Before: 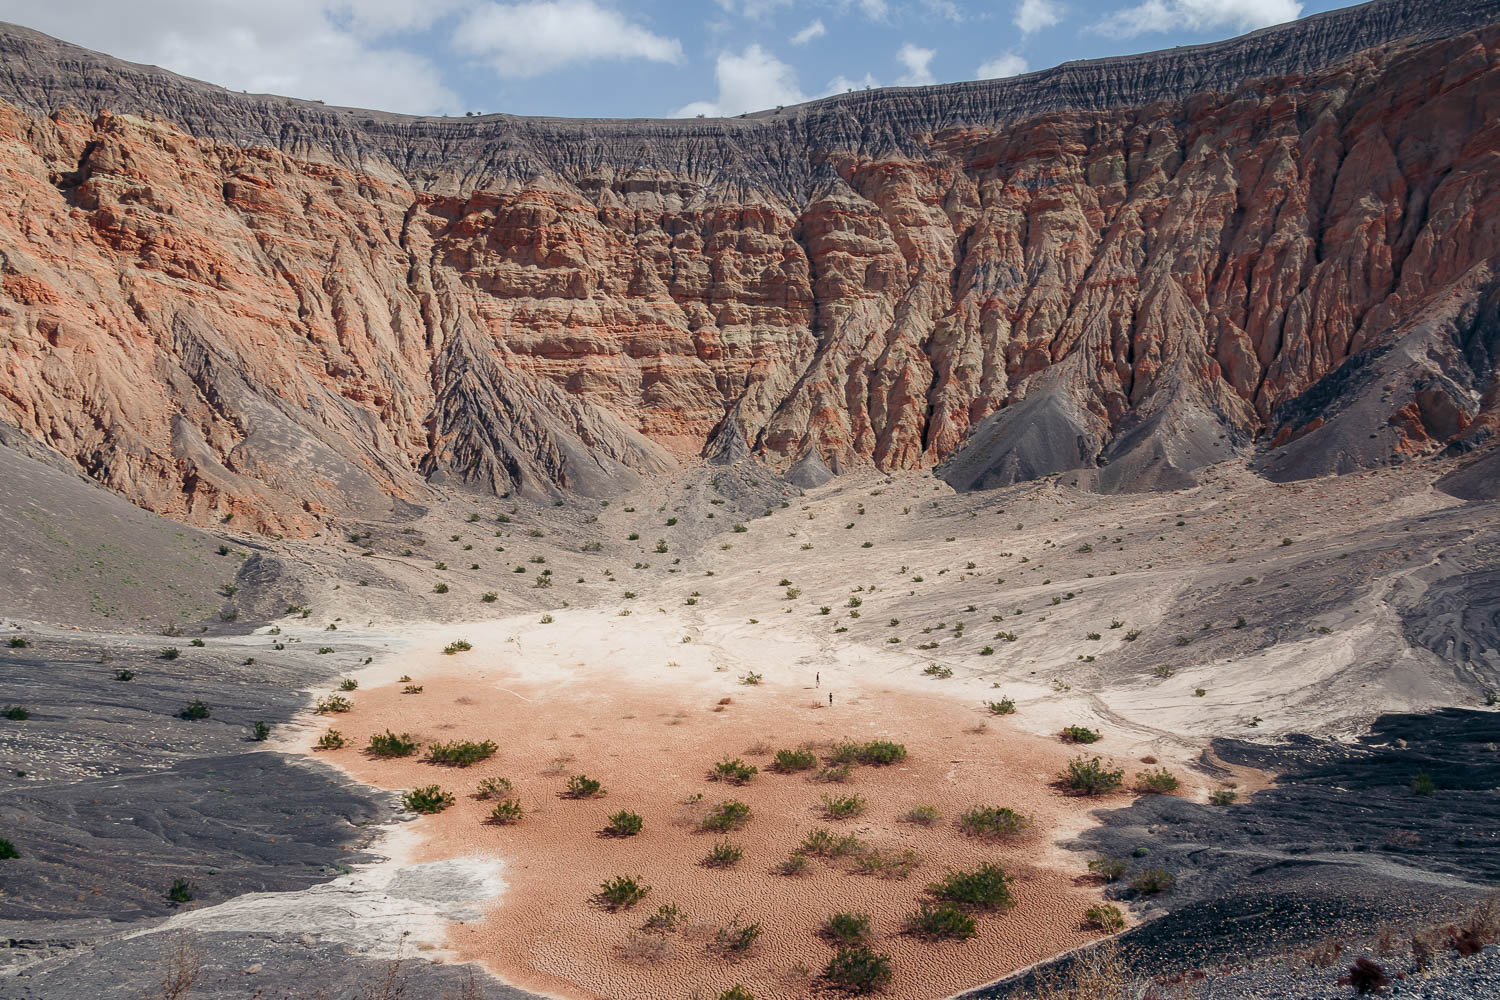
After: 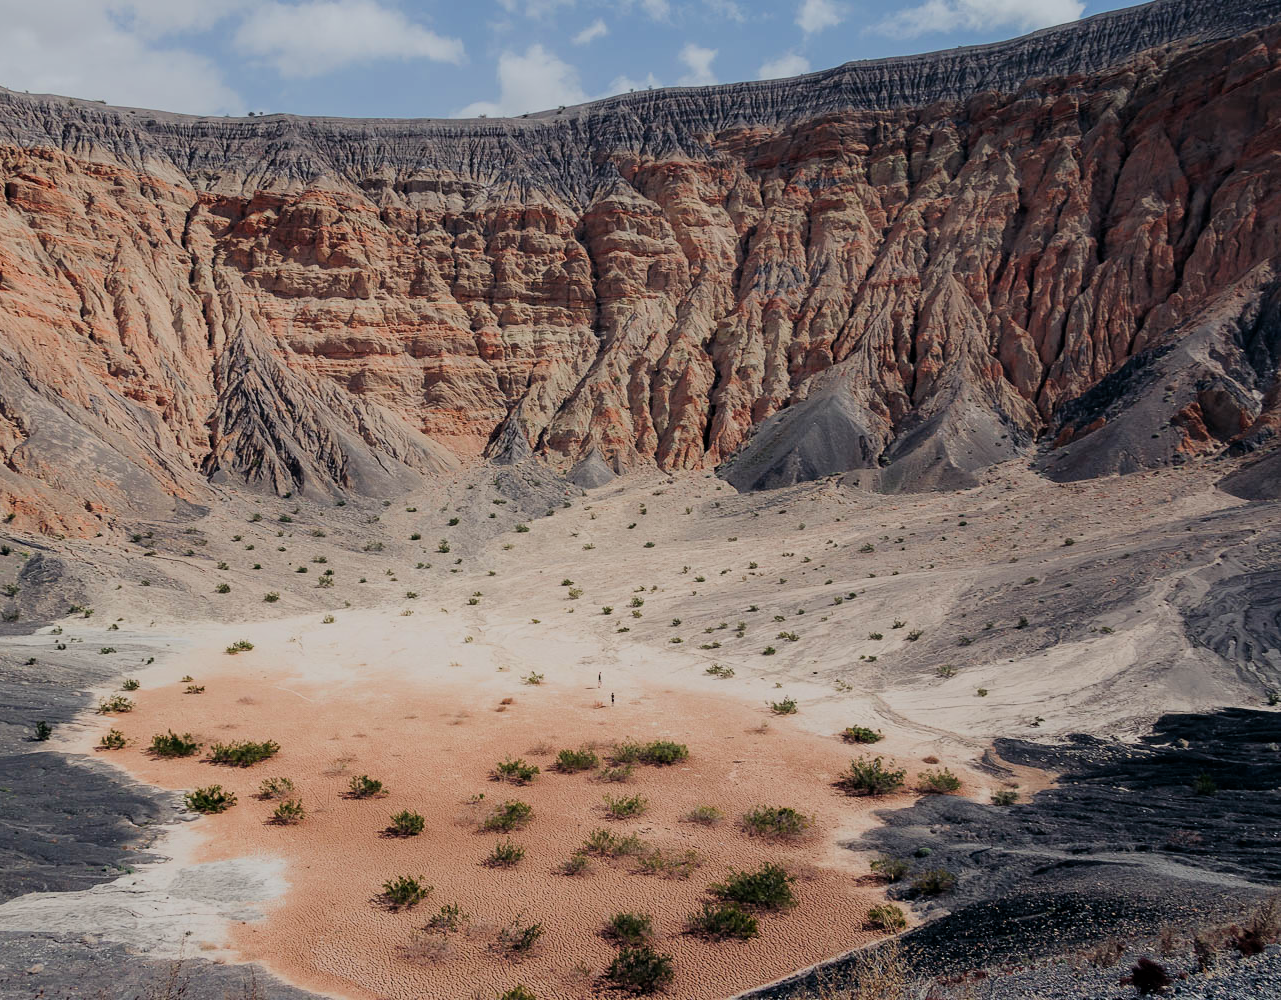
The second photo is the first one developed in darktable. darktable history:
filmic rgb: black relative exposure -7.15 EV, white relative exposure 5.36 EV, hardness 3.02, color science v6 (2022)
crop and rotate: left 14.584%
